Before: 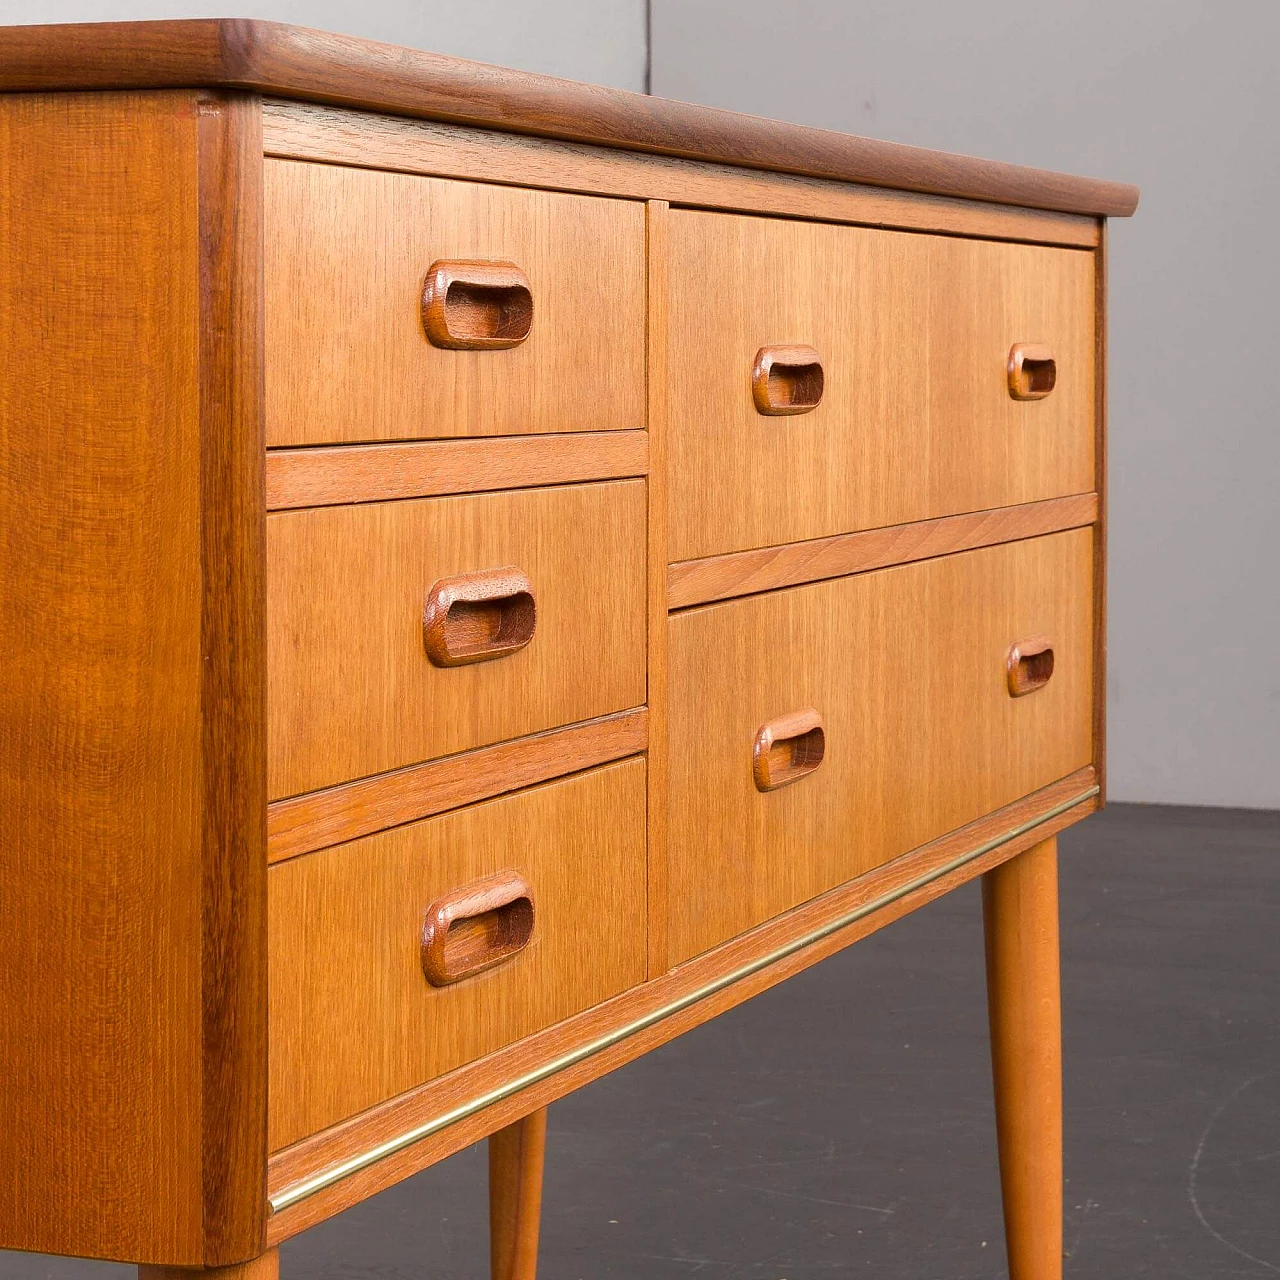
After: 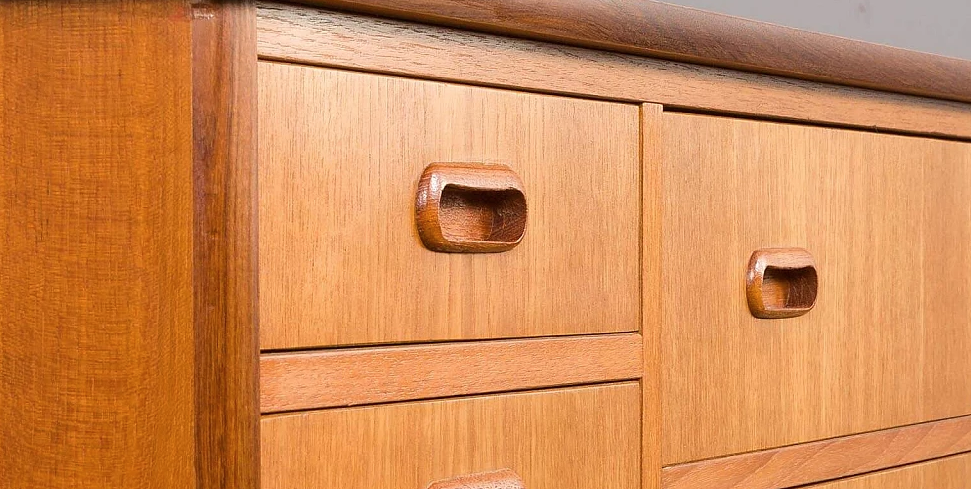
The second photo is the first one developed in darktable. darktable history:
contrast brightness saturation: saturation -0.045
crop: left 0.536%, top 7.643%, right 23.539%, bottom 54.099%
